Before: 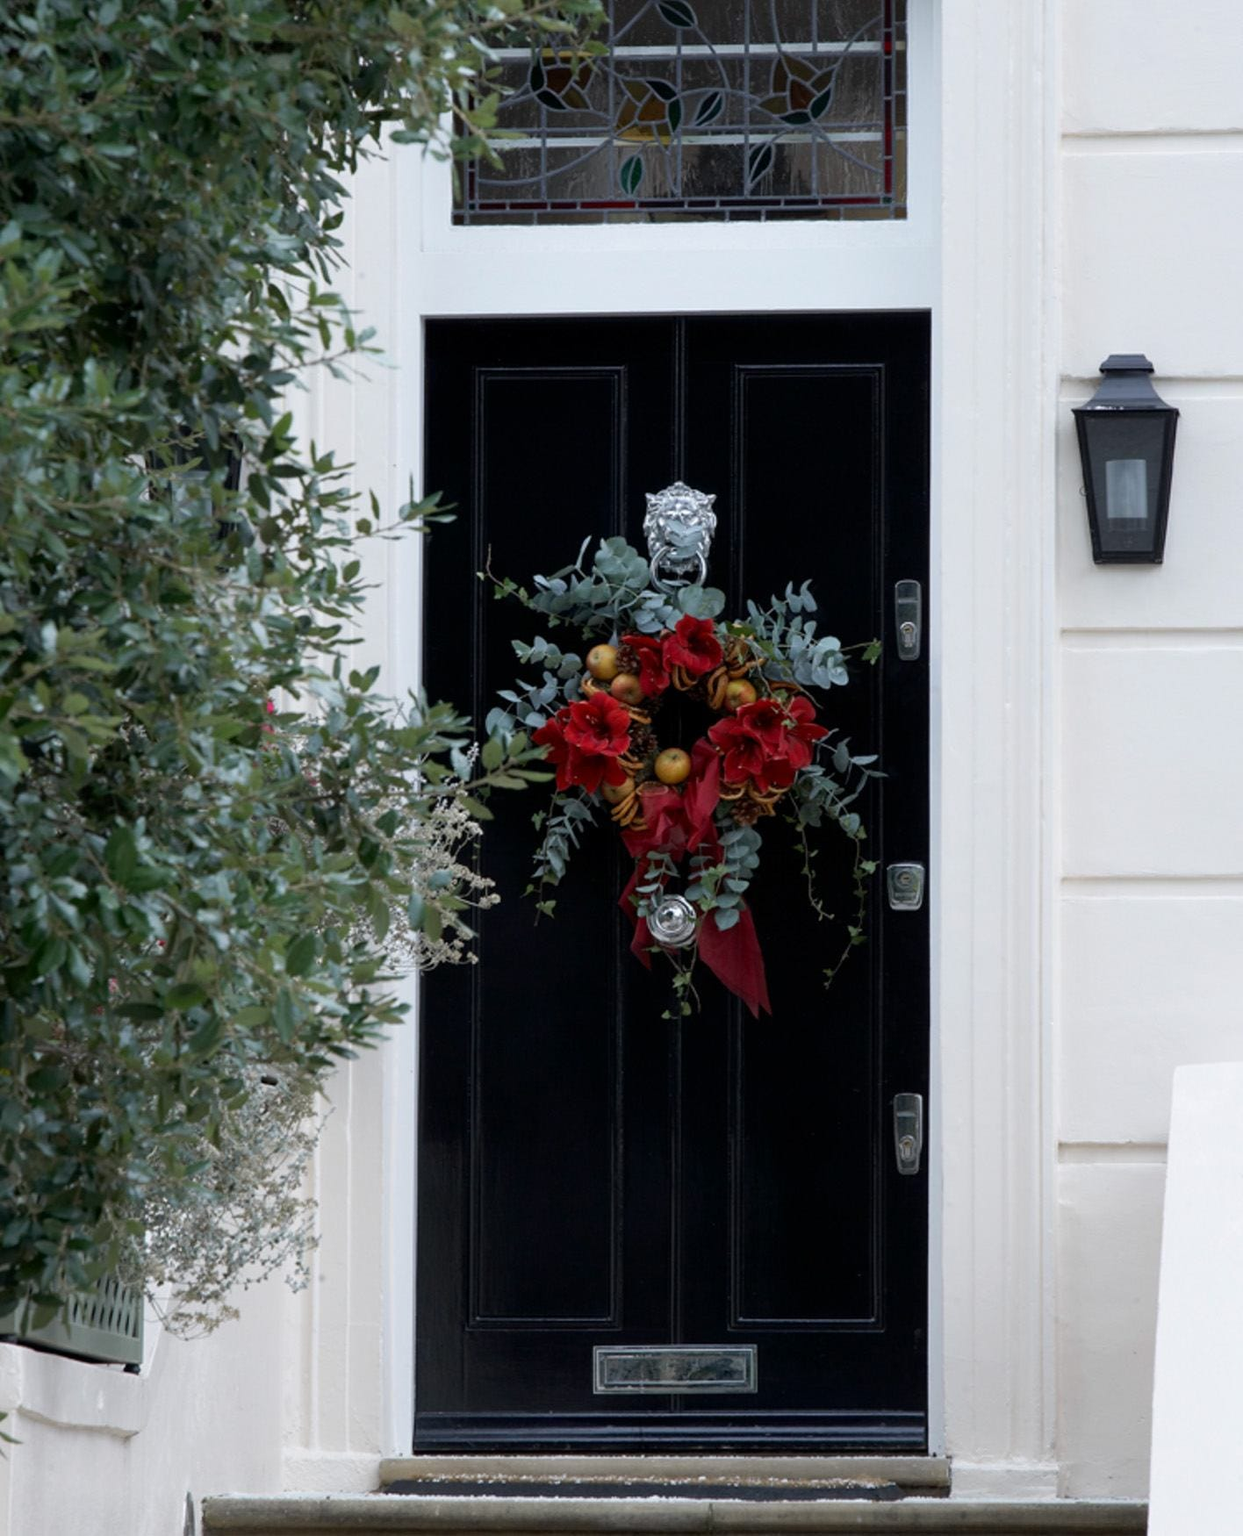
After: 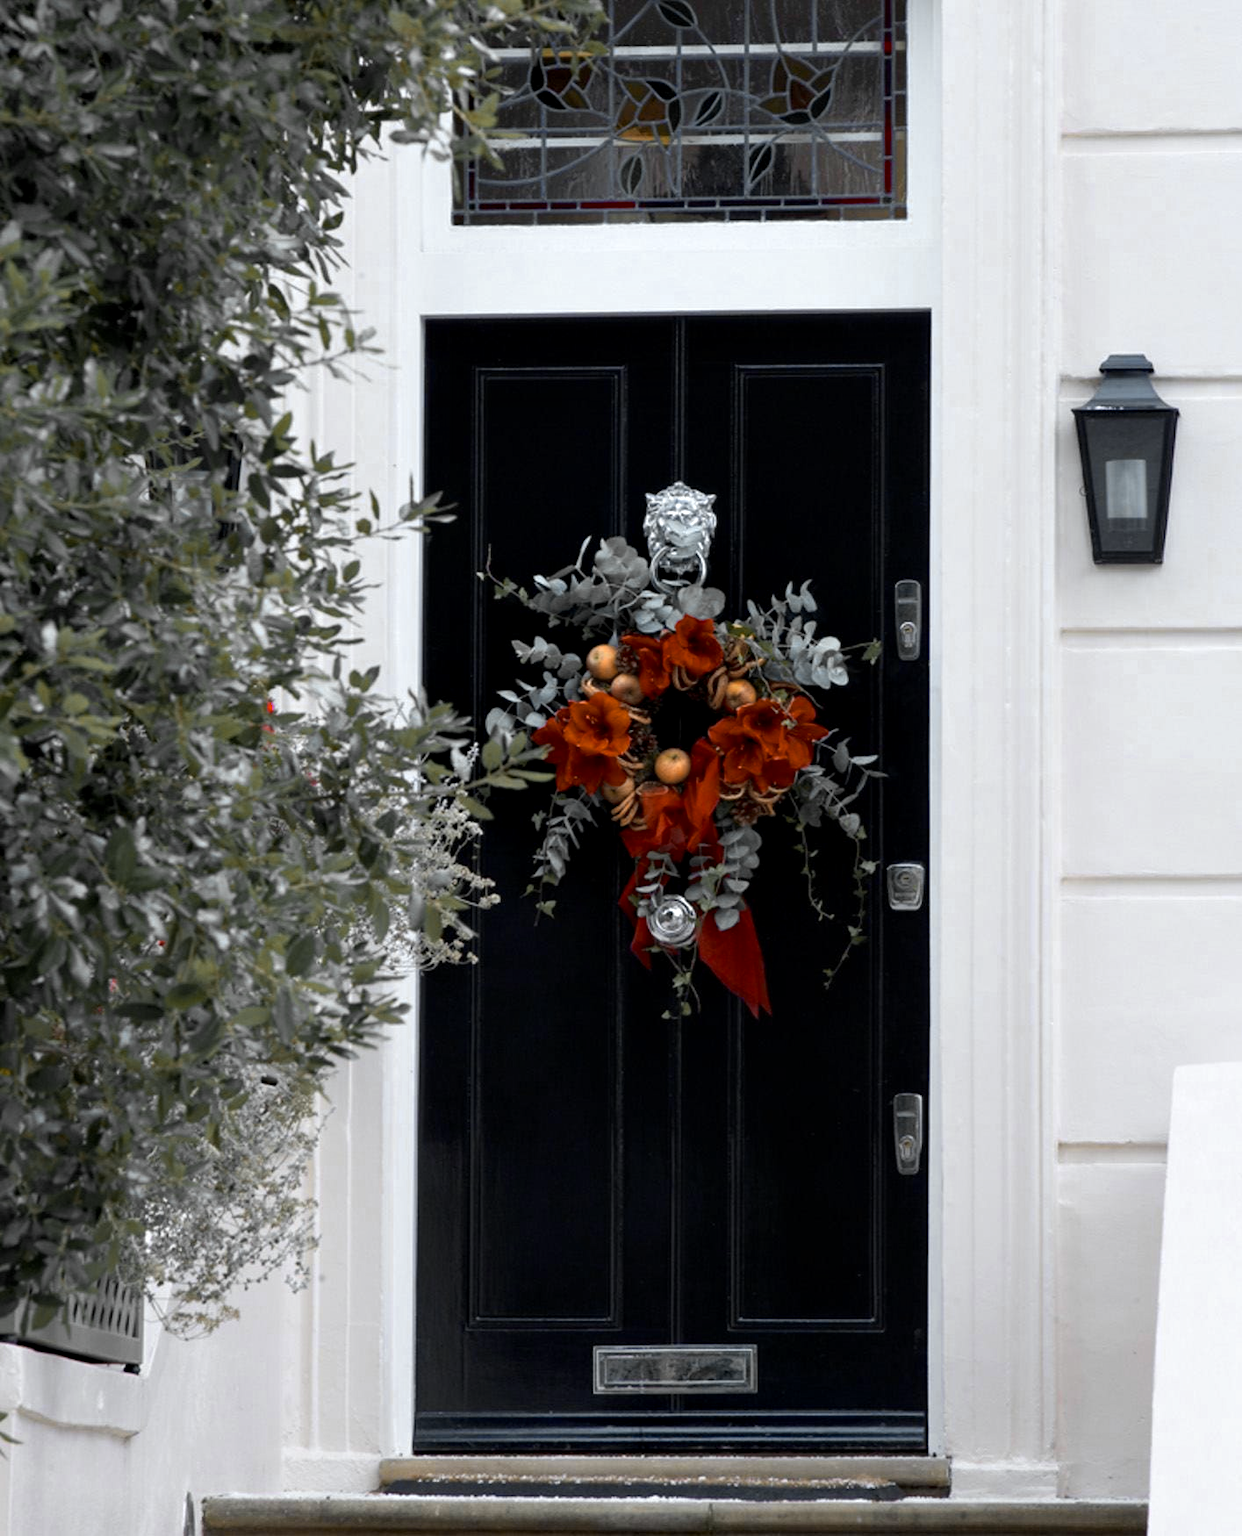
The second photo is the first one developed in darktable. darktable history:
color zones: curves: ch0 [(0.009, 0.528) (0.136, 0.6) (0.255, 0.586) (0.39, 0.528) (0.522, 0.584) (0.686, 0.736) (0.849, 0.561)]; ch1 [(0.045, 0.781) (0.14, 0.416) (0.257, 0.695) (0.442, 0.032) (0.738, 0.338) (0.818, 0.632) (0.891, 0.741) (1, 0.704)]; ch2 [(0, 0.667) (0.141, 0.52) (0.26, 0.37) (0.474, 0.432) (0.743, 0.286)]
tone equalizer: edges refinement/feathering 500, mask exposure compensation -1.57 EV, preserve details no
contrast equalizer: y [[0.509, 0.517, 0.523, 0.523, 0.517, 0.509], [0.5 ×6], [0.5 ×6], [0 ×6], [0 ×6]]
